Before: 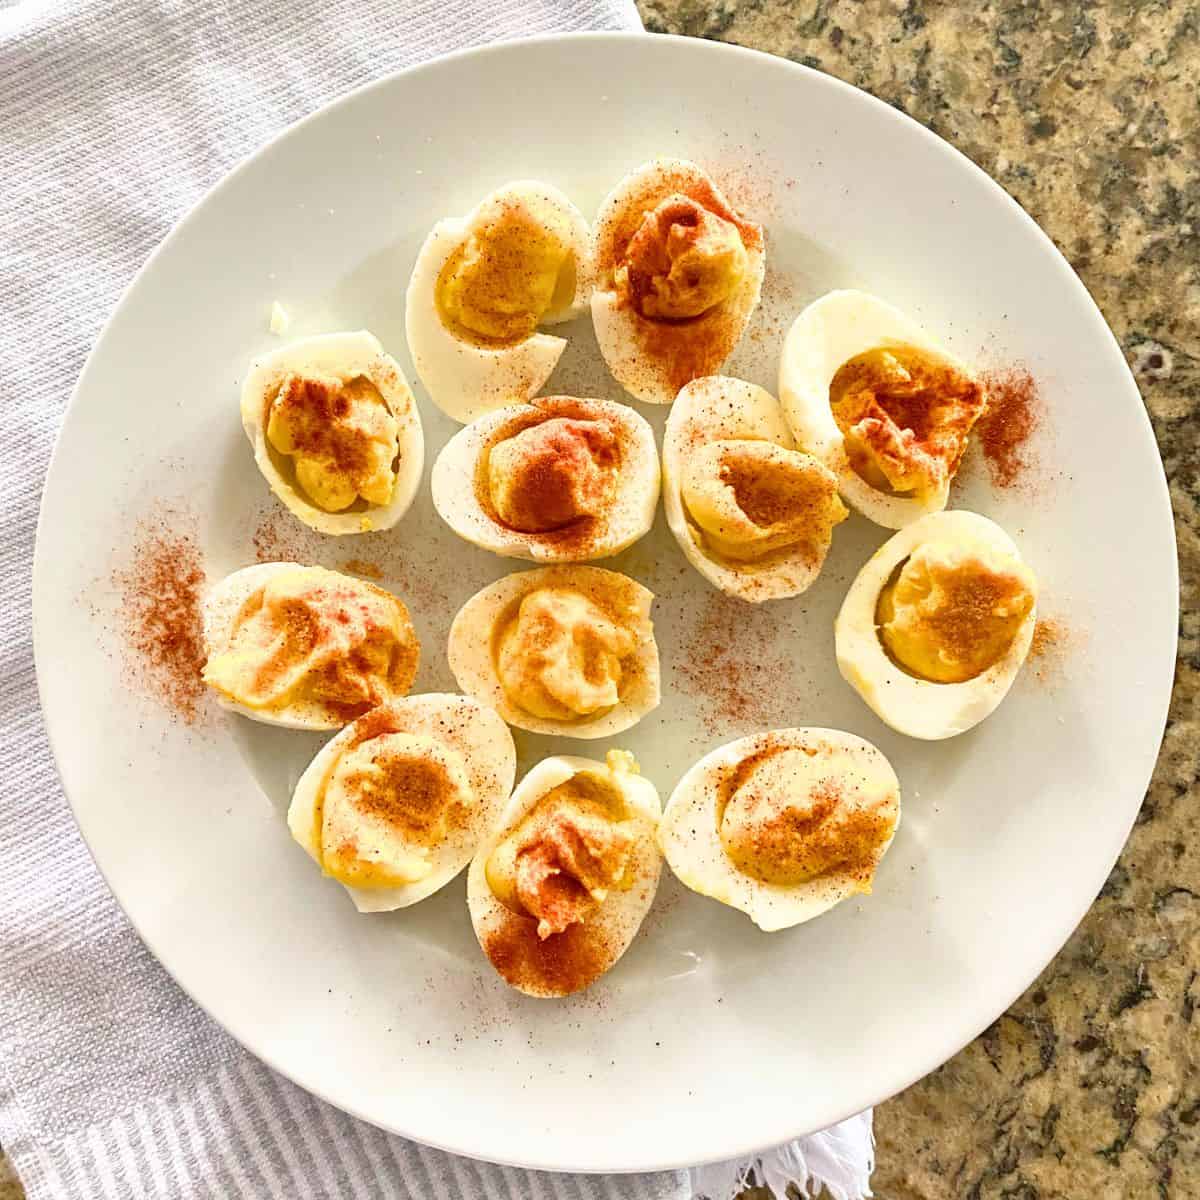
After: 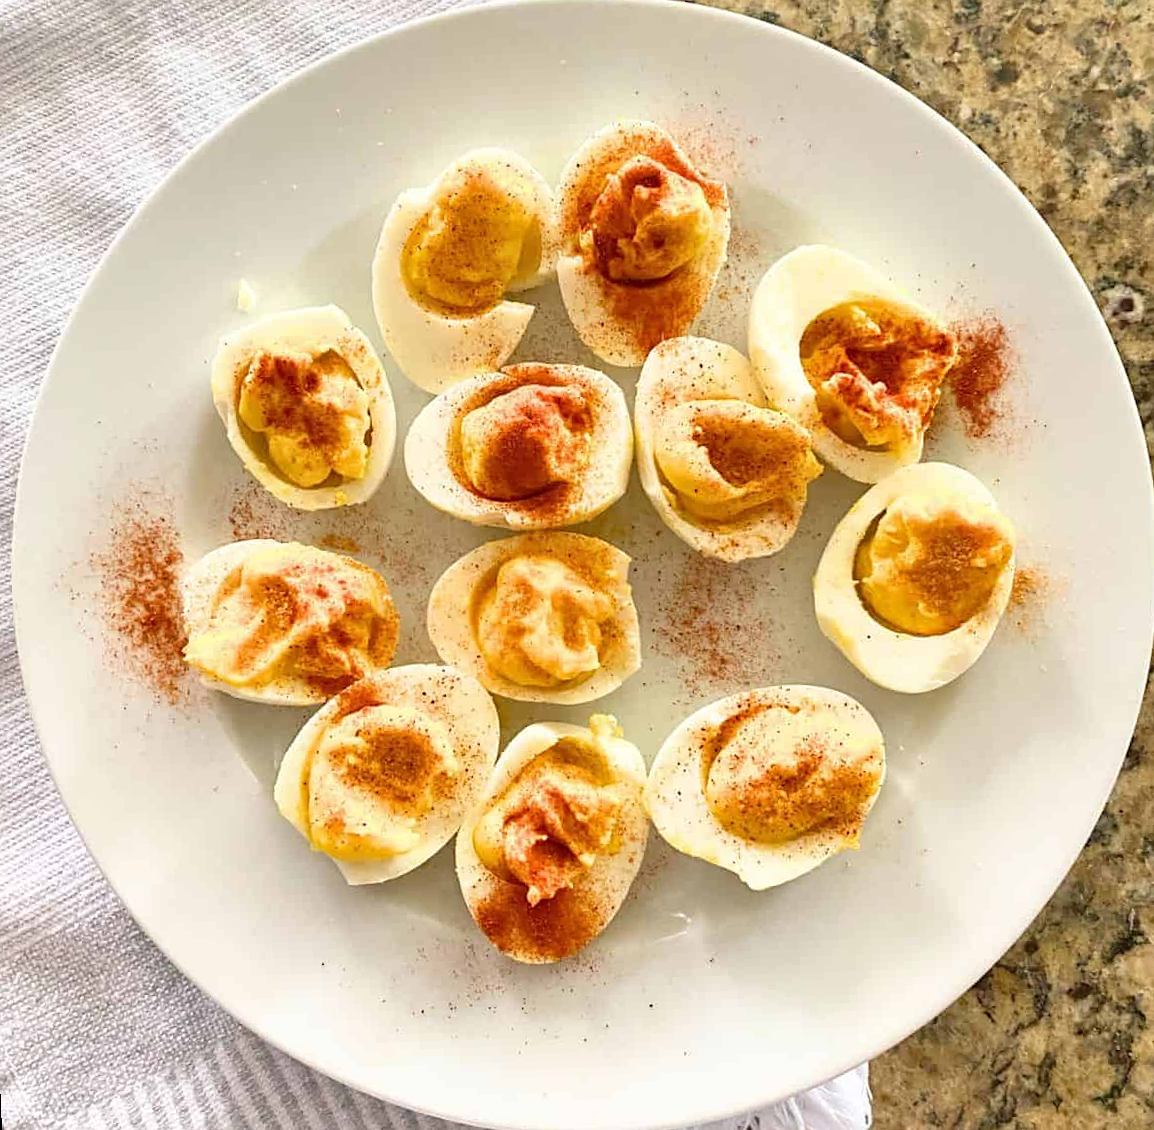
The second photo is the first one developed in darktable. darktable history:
rotate and perspective: rotation -2.12°, lens shift (vertical) 0.009, lens shift (horizontal) -0.008, automatic cropping original format, crop left 0.036, crop right 0.964, crop top 0.05, crop bottom 0.959
sharpen: amount 0.2
